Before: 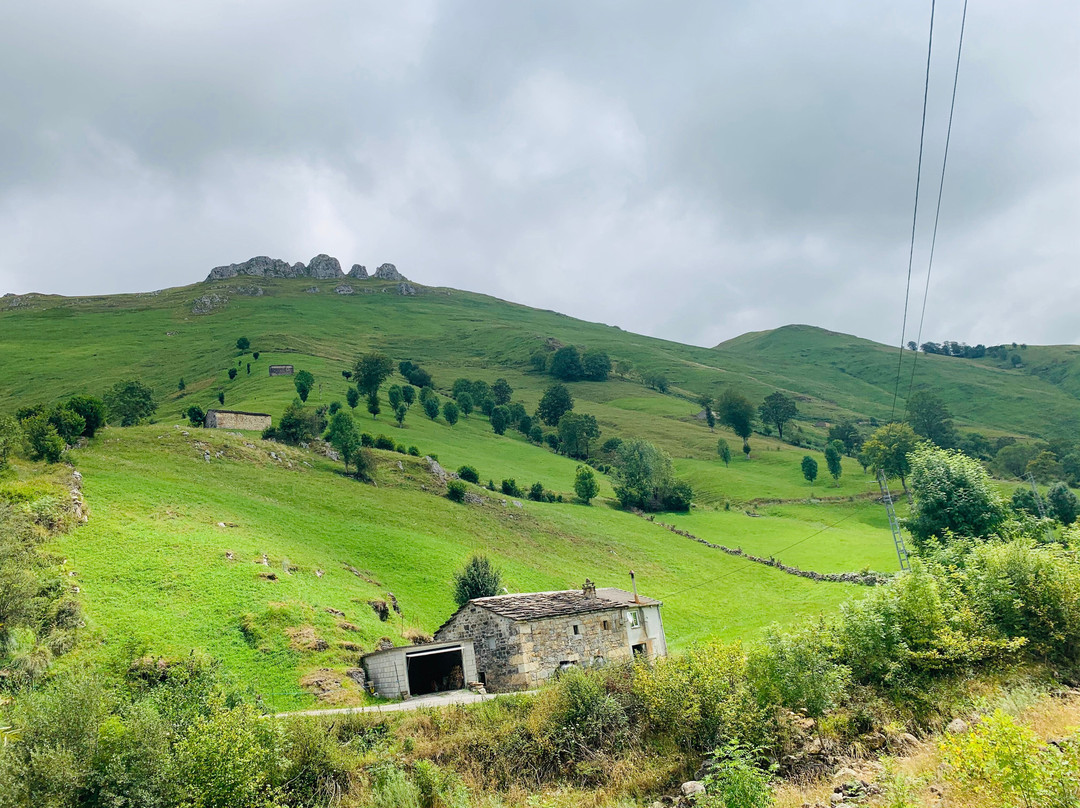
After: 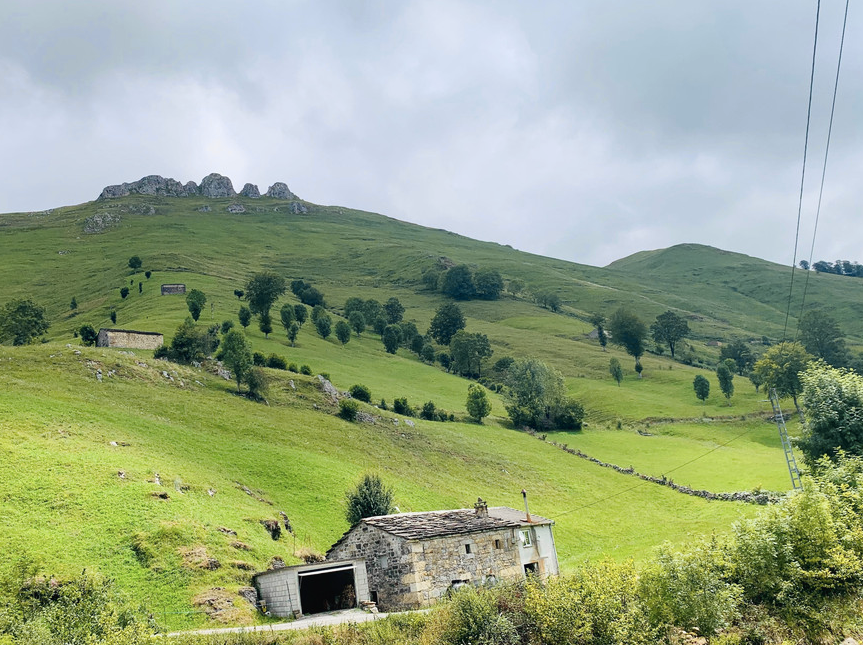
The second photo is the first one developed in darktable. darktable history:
crop and rotate: left 10.071%, top 10.071%, right 10.02%, bottom 10.02%
tone curve: curves: ch0 [(0, 0.012) (0.056, 0.046) (0.218, 0.213) (0.606, 0.62) (0.82, 0.846) (1, 1)]; ch1 [(0, 0) (0.226, 0.261) (0.403, 0.437) (0.469, 0.472) (0.495, 0.499) (0.508, 0.503) (0.545, 0.555) (0.59, 0.598) (0.686, 0.728) (1, 1)]; ch2 [(0, 0) (0.269, 0.299) (0.459, 0.45) (0.498, 0.499) (0.523, 0.512) (0.568, 0.558) (0.634, 0.617) (0.698, 0.677) (0.806, 0.769) (1, 1)], color space Lab, independent channels, preserve colors none
